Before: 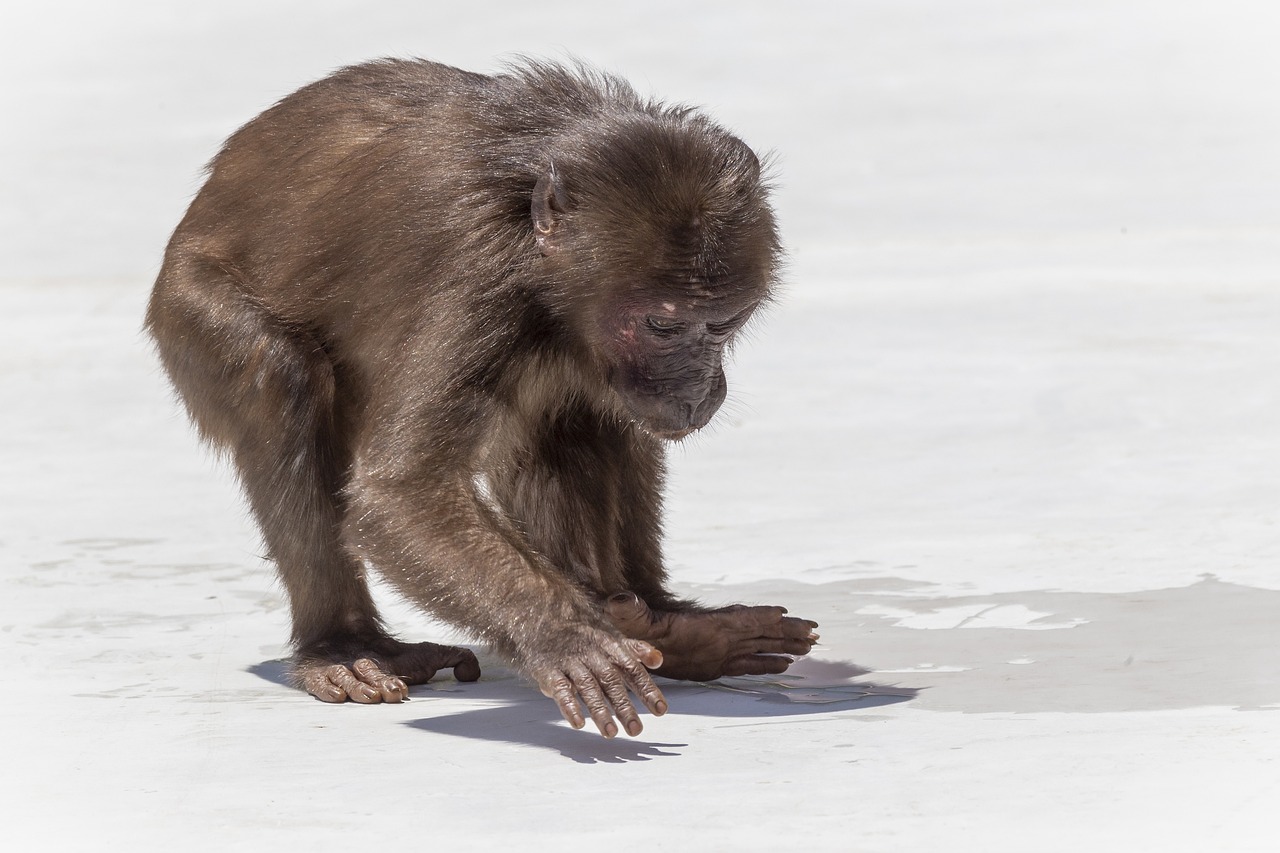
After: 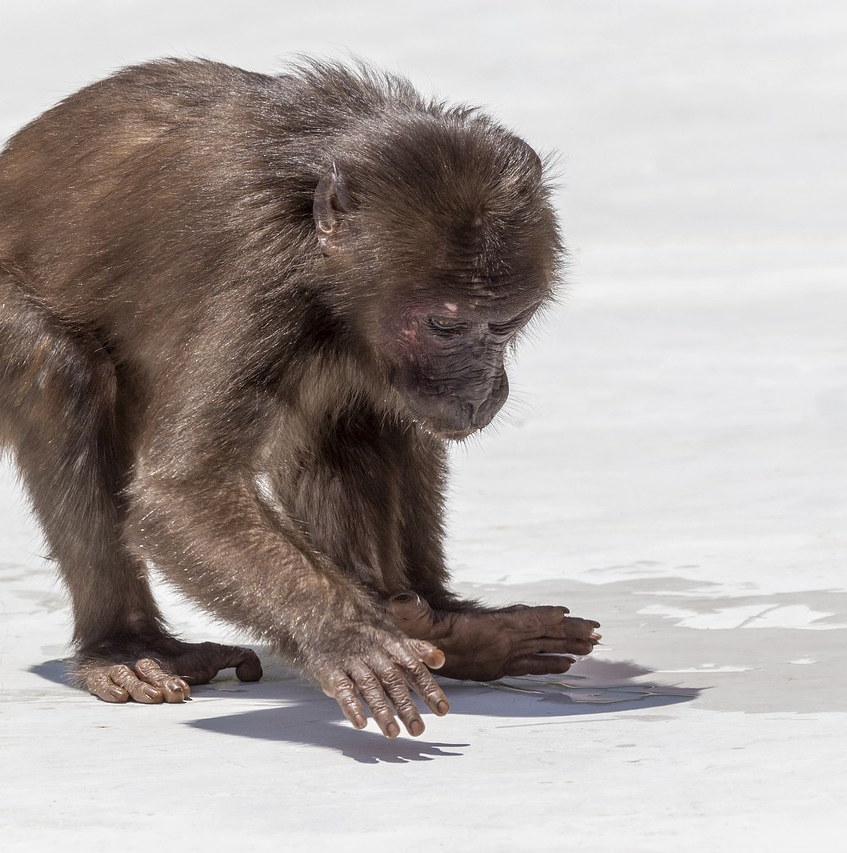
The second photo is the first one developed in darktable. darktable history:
local contrast: highlights 103%, shadows 99%, detail 119%, midtone range 0.2
crop: left 17.061%, right 16.696%
